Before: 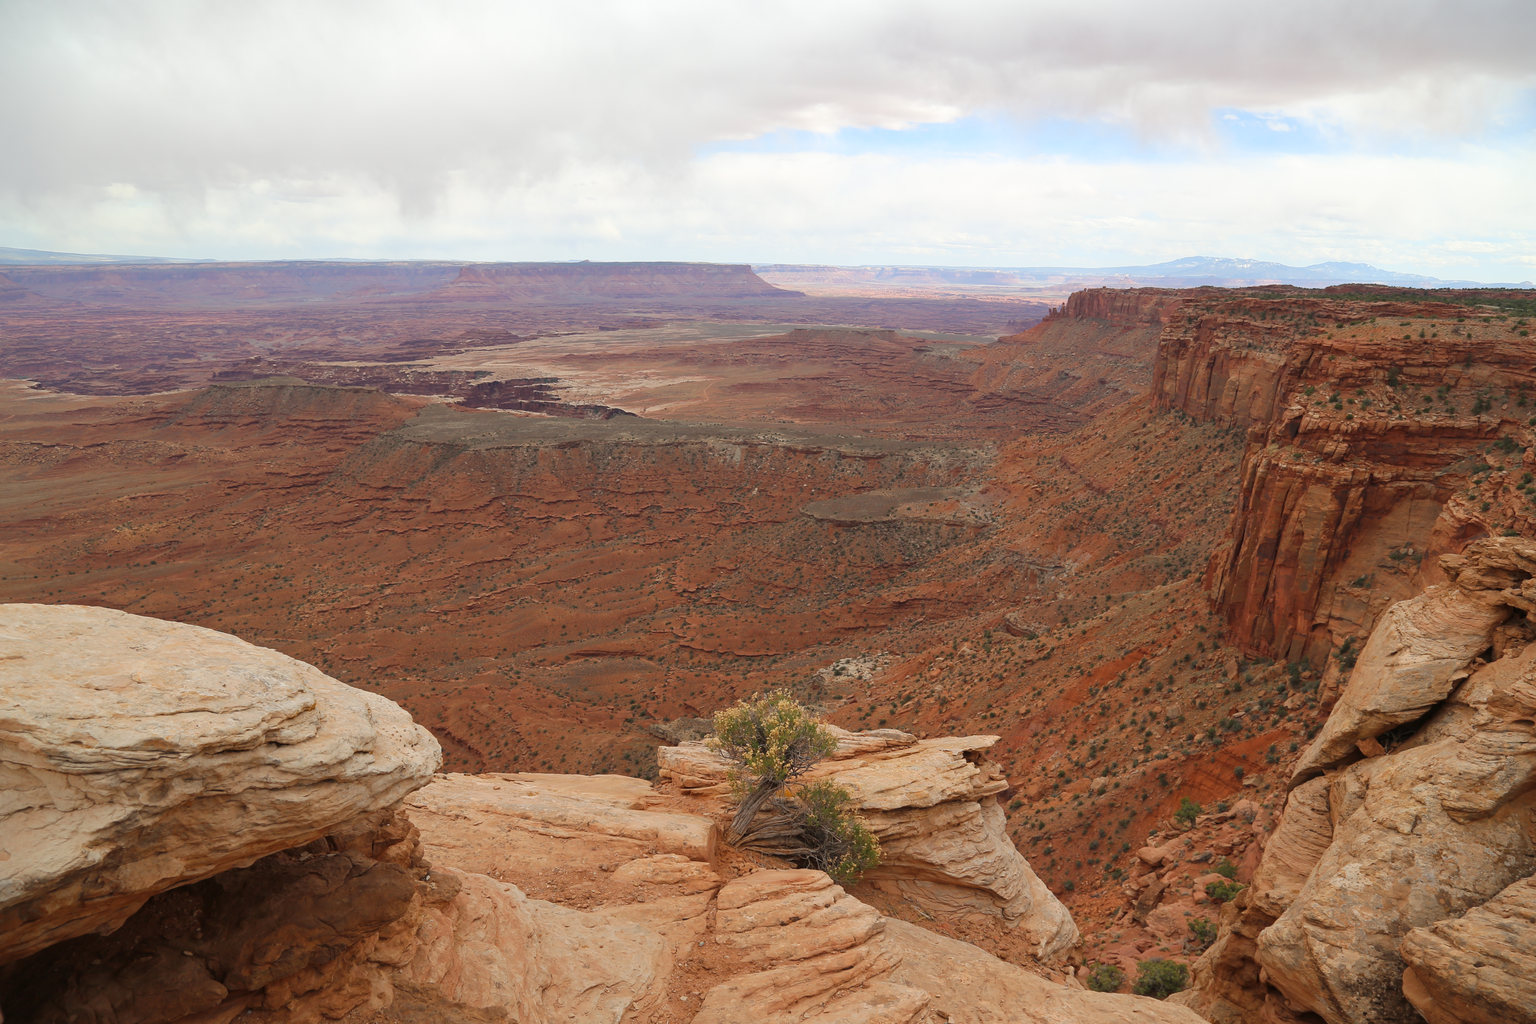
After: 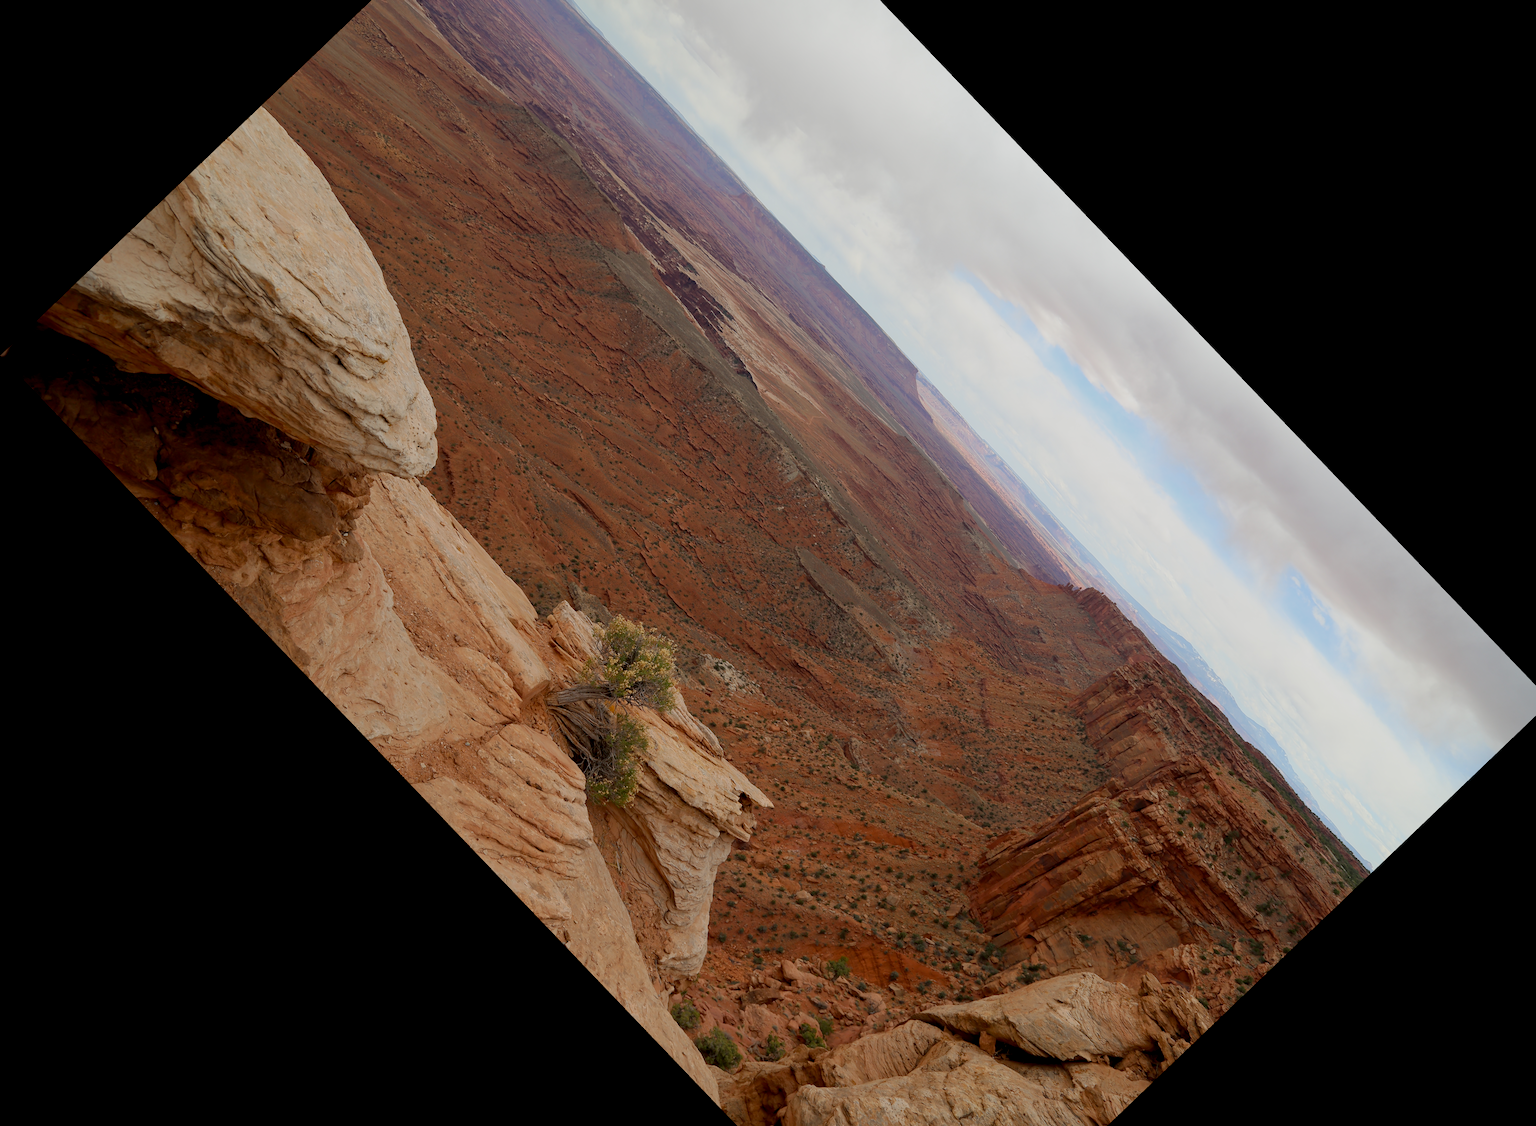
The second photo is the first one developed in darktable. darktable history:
exposure: black level correction 0.011, exposure -0.478 EV, compensate highlight preservation false
crop and rotate: angle -46.26°, top 16.234%, right 0.912%, bottom 11.704%
